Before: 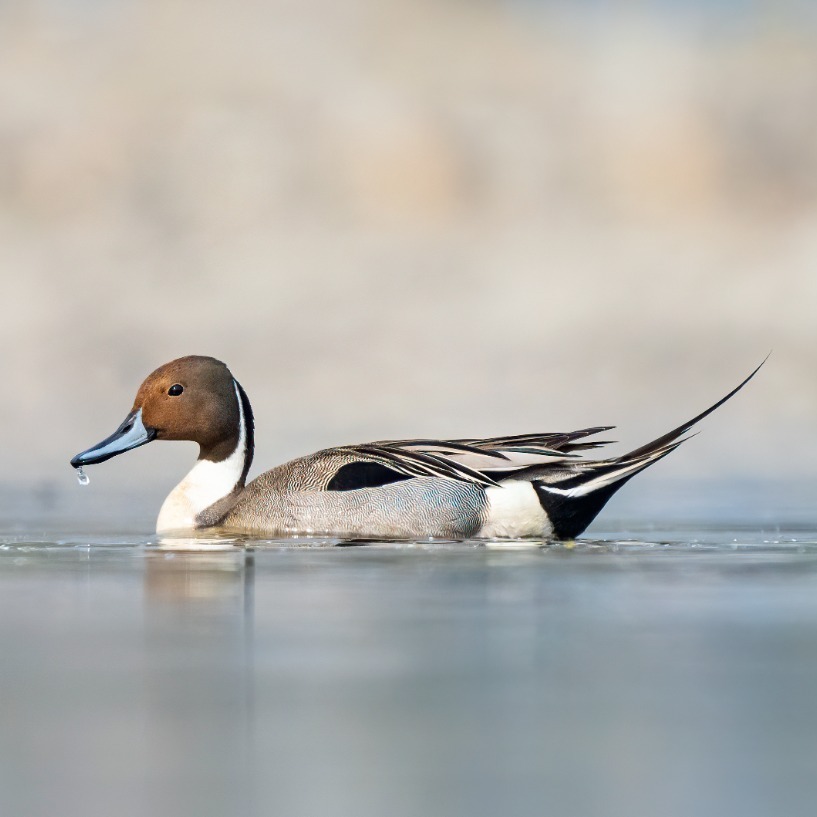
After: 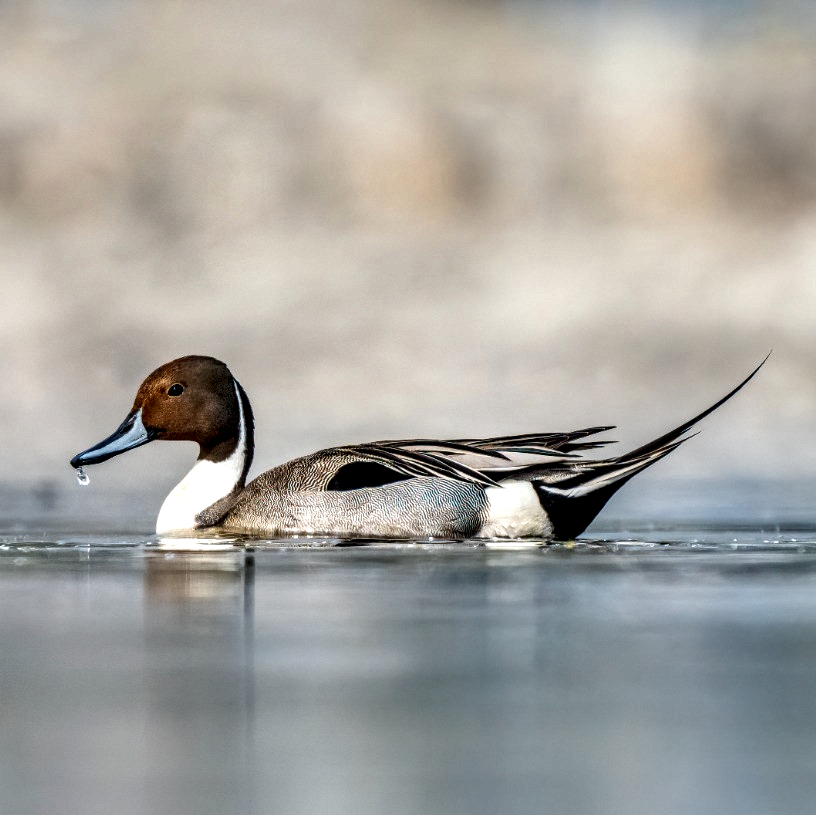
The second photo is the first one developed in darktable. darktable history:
local contrast: detail 205%
shadows and highlights: soften with gaussian
crop: top 0.027%, bottom 0.185%
